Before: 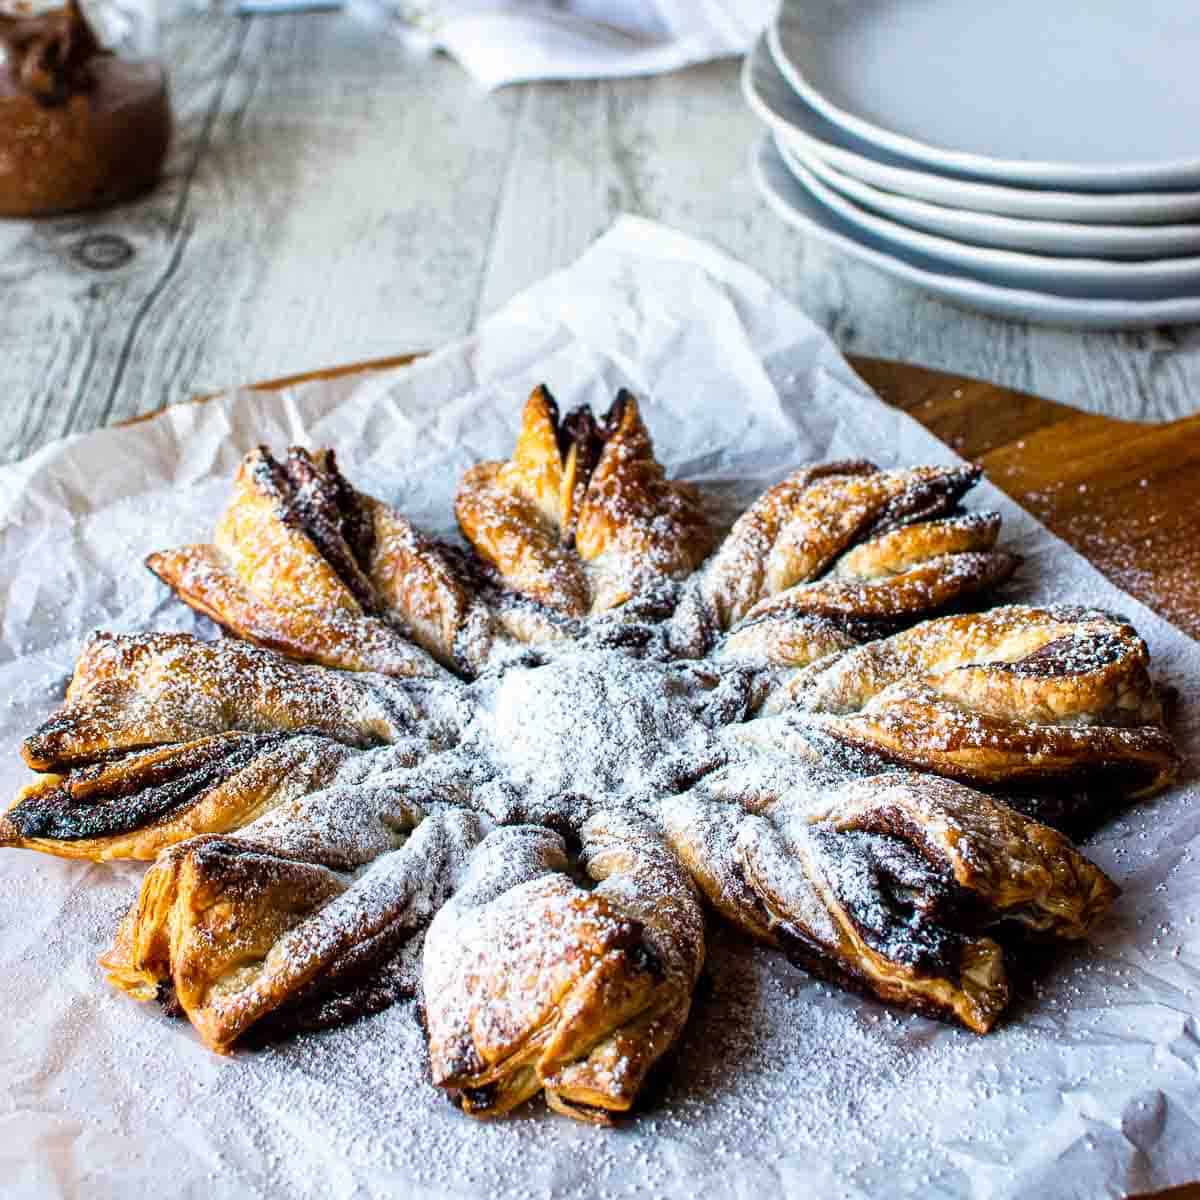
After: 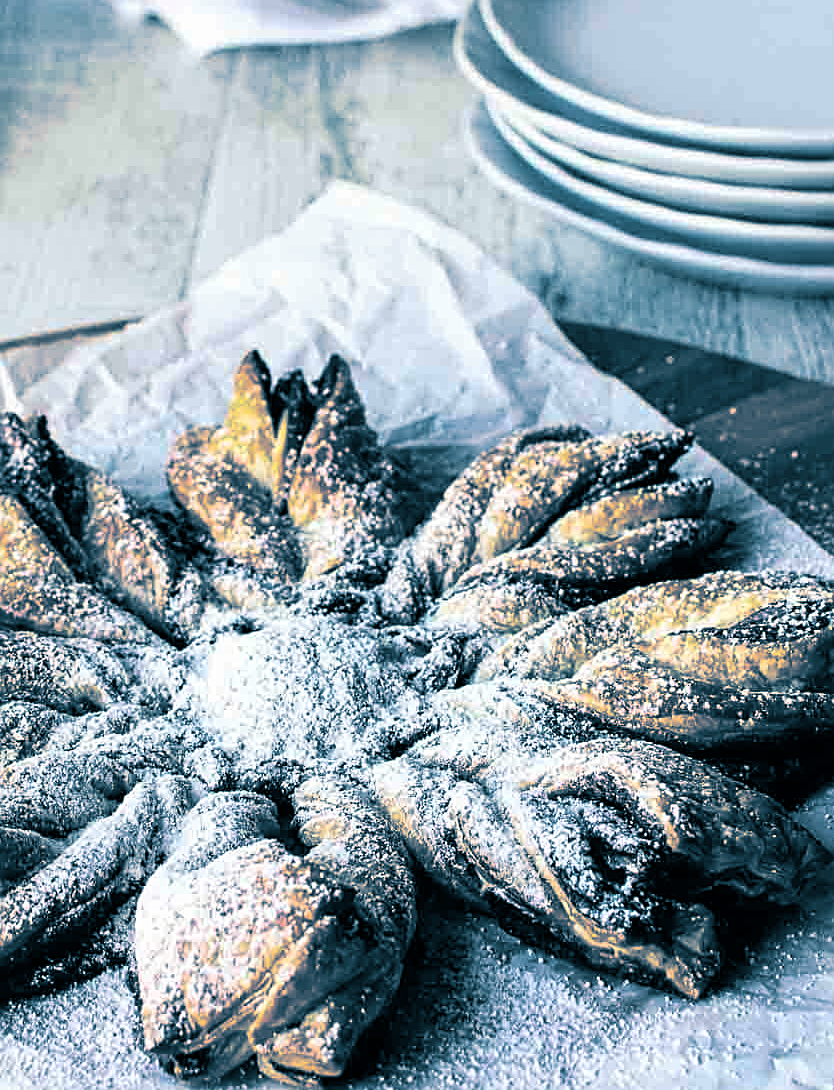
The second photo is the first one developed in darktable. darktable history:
crop and rotate: left 24.034%, top 2.838%, right 6.406%, bottom 6.299%
split-toning: shadows › hue 212.4°, balance -70
sharpen: on, module defaults
